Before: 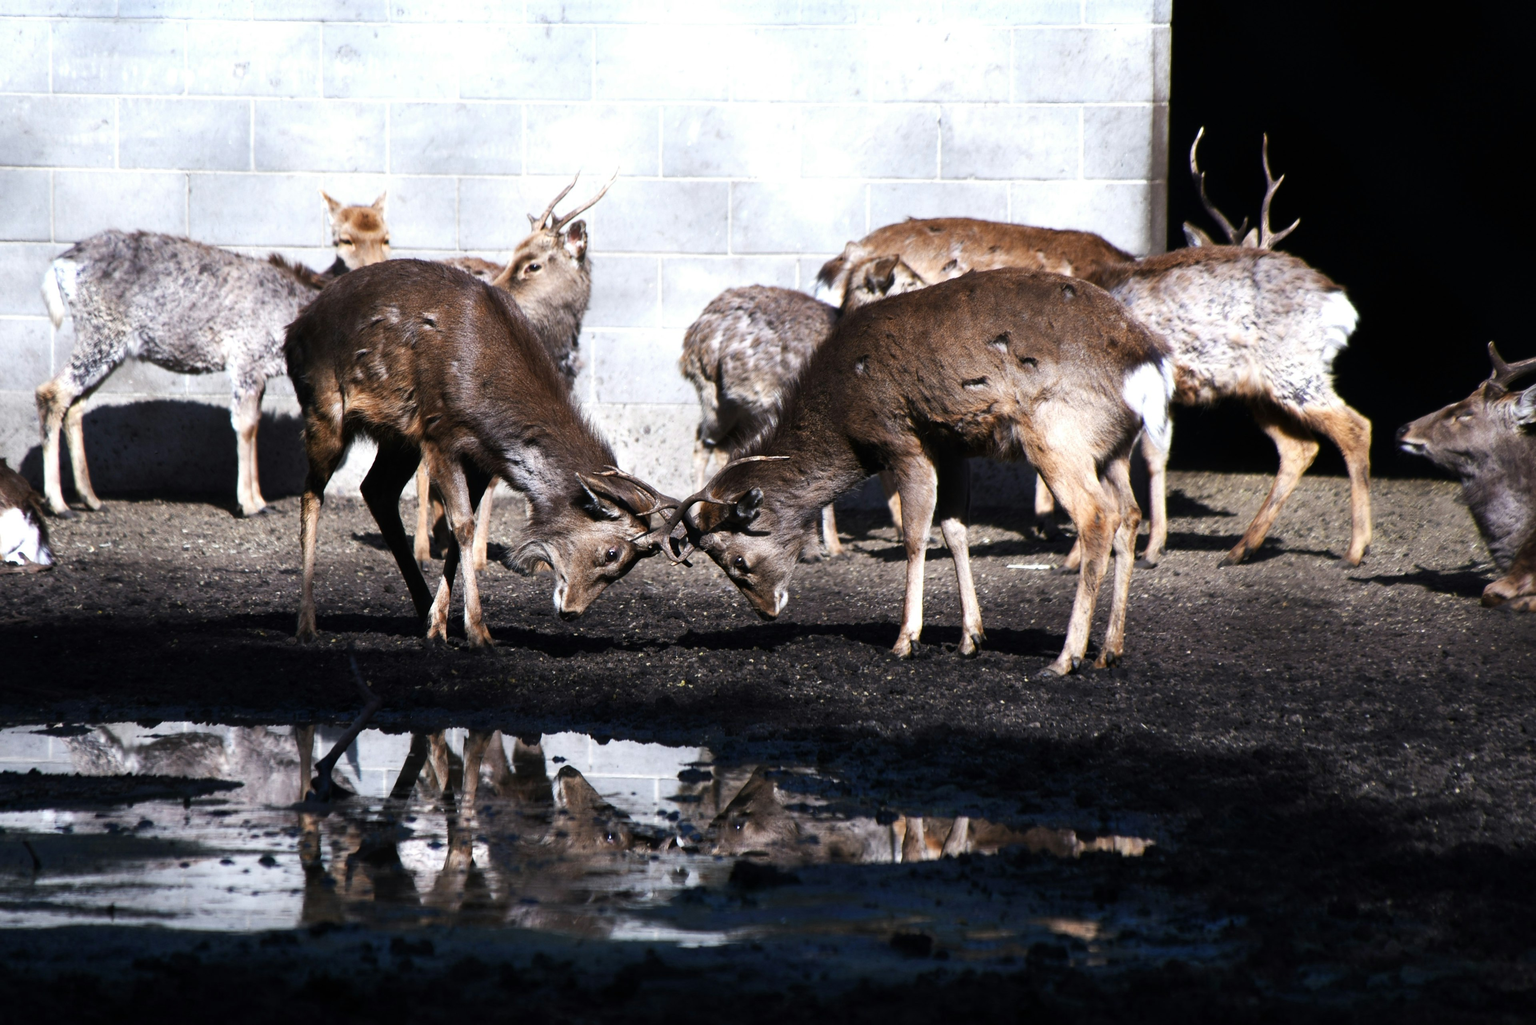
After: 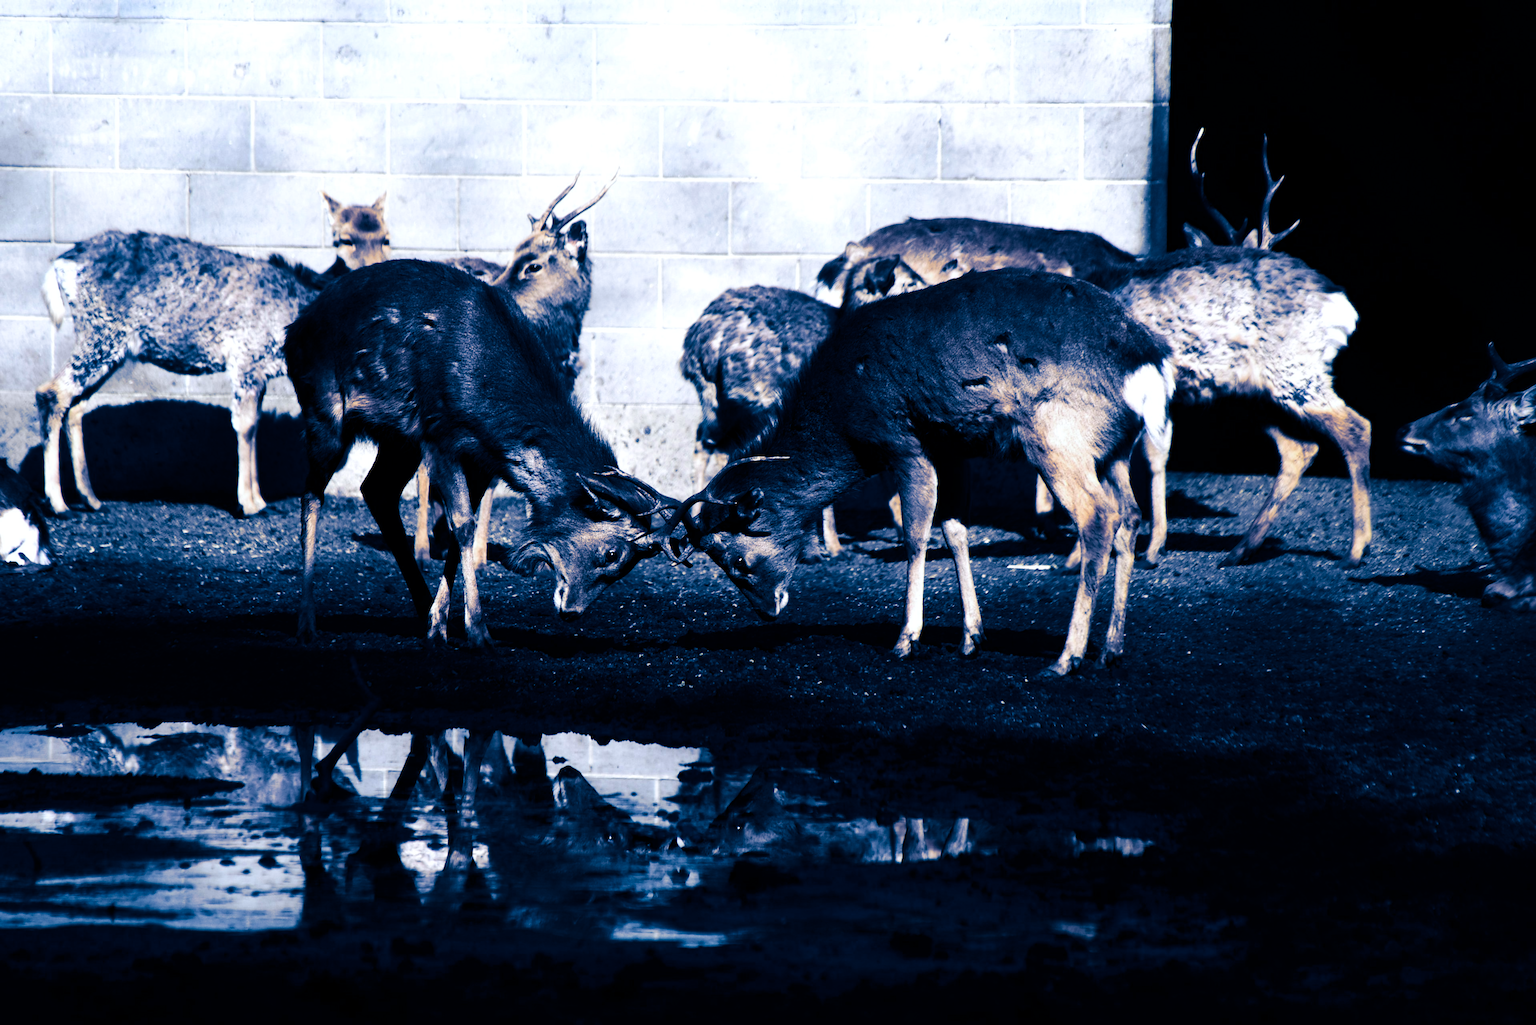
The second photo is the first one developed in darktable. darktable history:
white balance: red 0.98, blue 1.034
contrast brightness saturation: contrast 0.13, brightness -0.24, saturation 0.14
split-toning: shadows › hue 226.8°, shadows › saturation 1, highlights › saturation 0, balance -61.41
